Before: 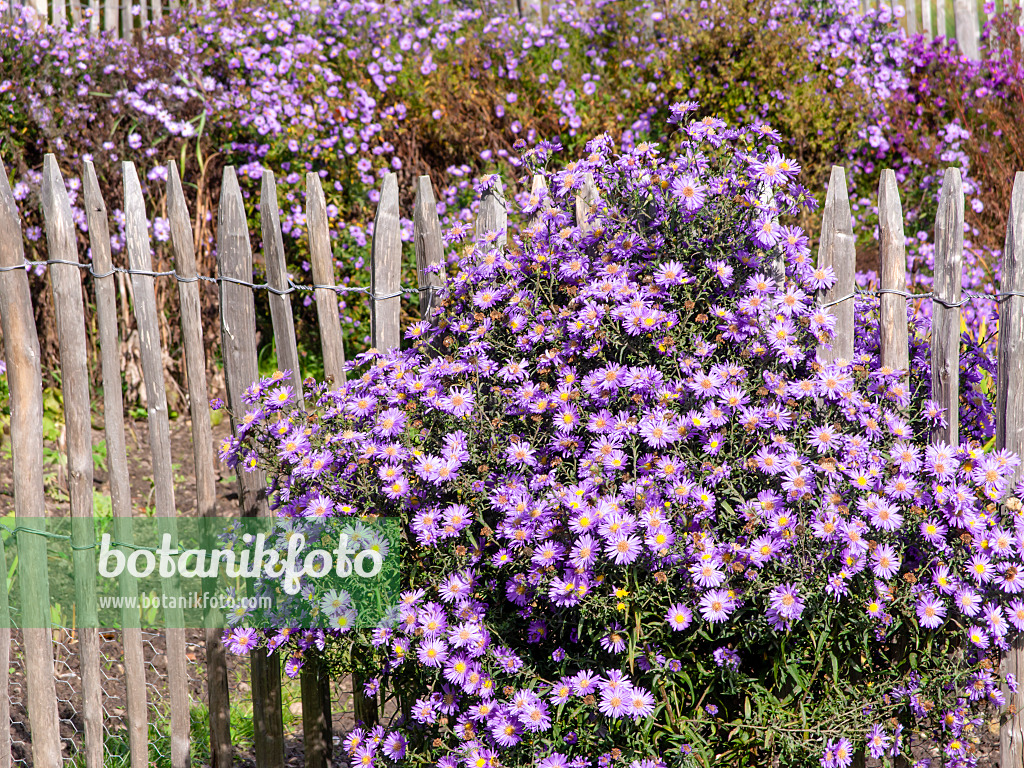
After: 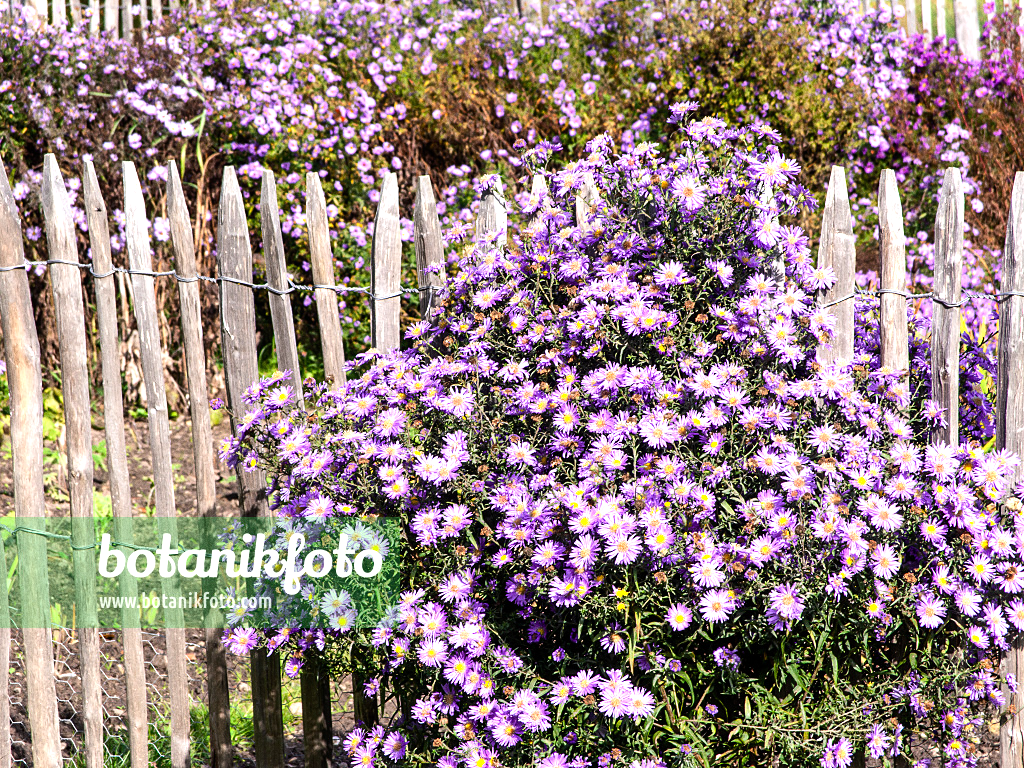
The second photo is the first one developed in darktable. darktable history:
grain: on, module defaults
tone equalizer: -8 EV -0.75 EV, -7 EV -0.7 EV, -6 EV -0.6 EV, -5 EV -0.4 EV, -3 EV 0.4 EV, -2 EV 0.6 EV, -1 EV 0.7 EV, +0 EV 0.75 EV, edges refinement/feathering 500, mask exposure compensation -1.57 EV, preserve details no
